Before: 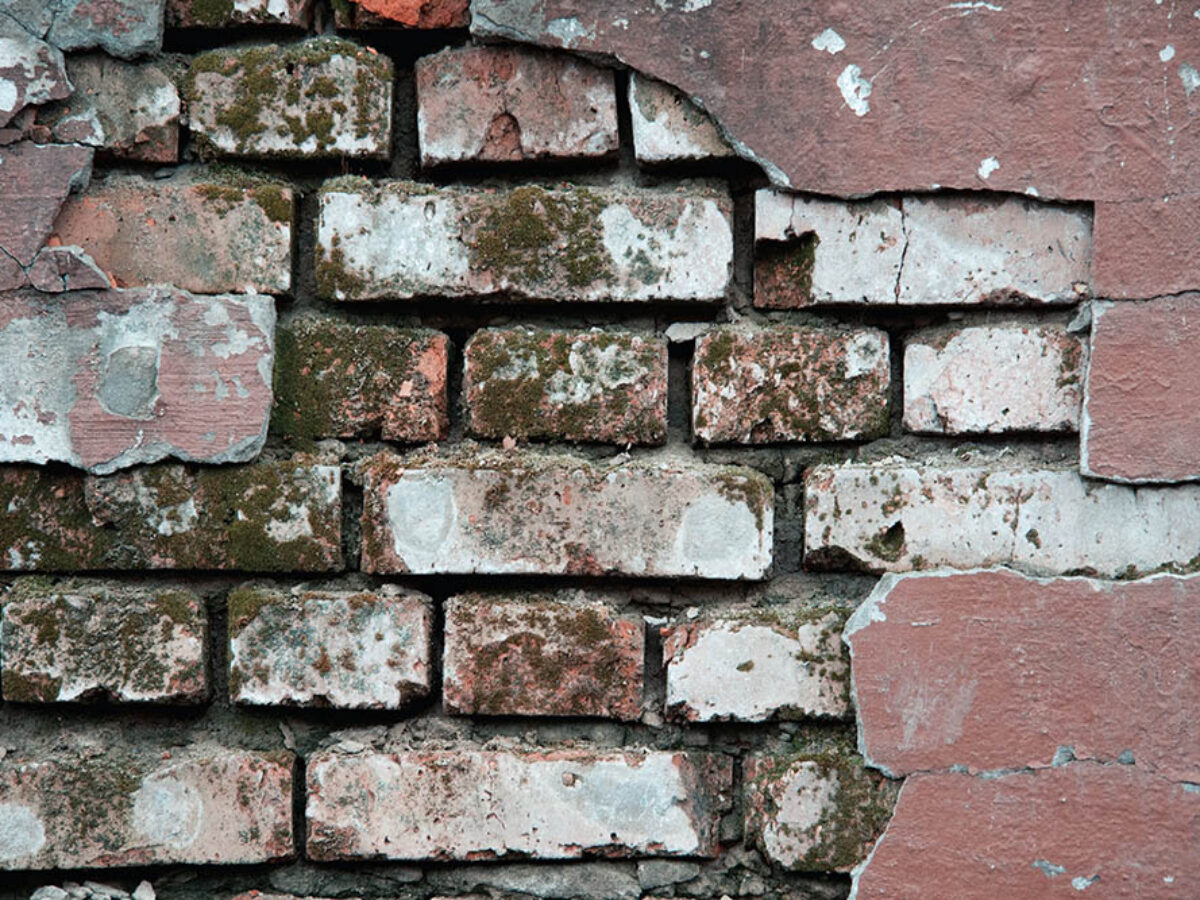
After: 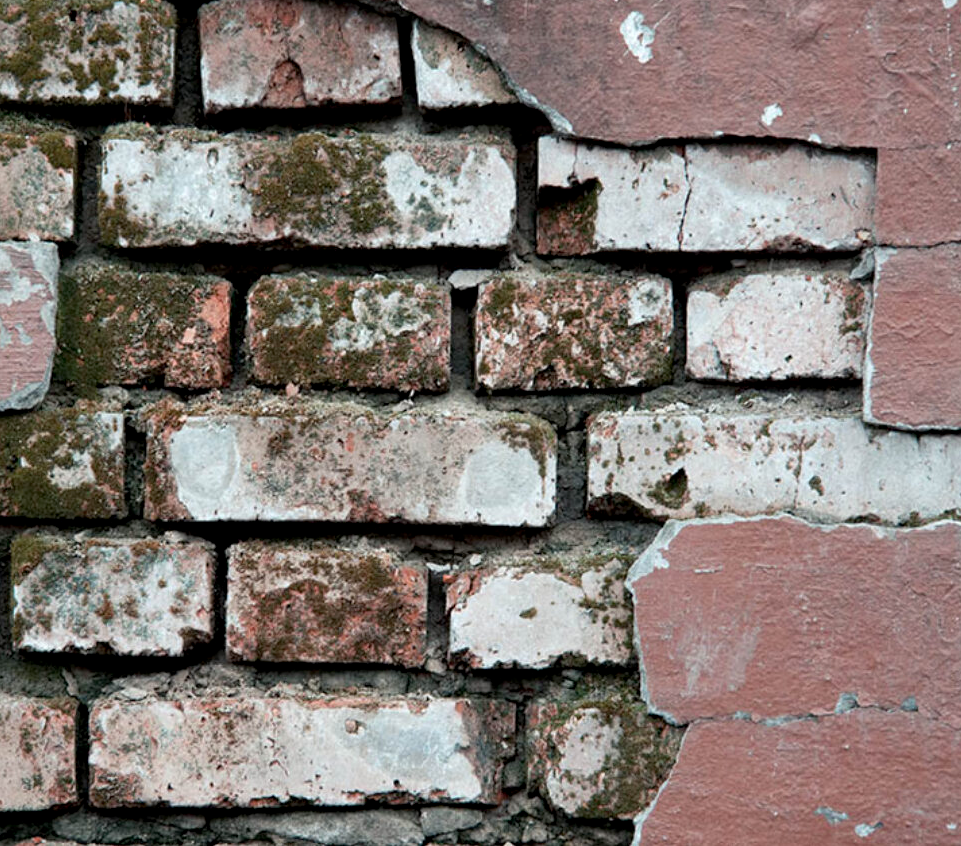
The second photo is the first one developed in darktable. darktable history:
exposure: black level correction 0.005, exposure 0.005 EV, compensate exposure bias true, compensate highlight preservation false
crop and rotate: left 18.115%, top 5.911%, right 1.759%
